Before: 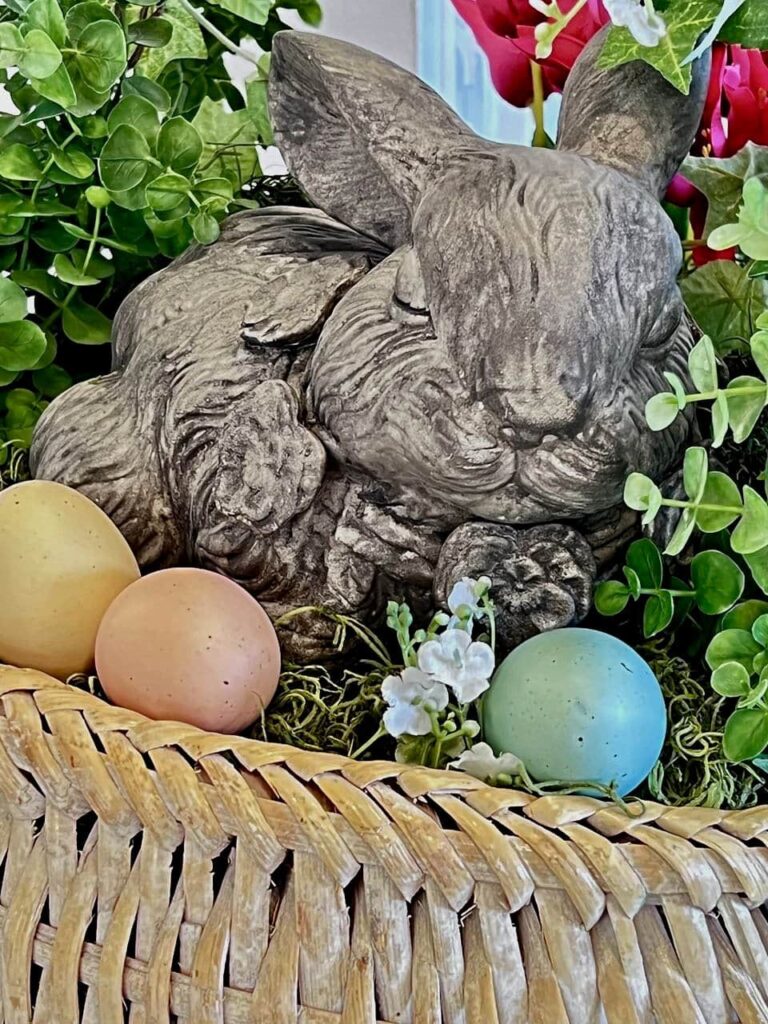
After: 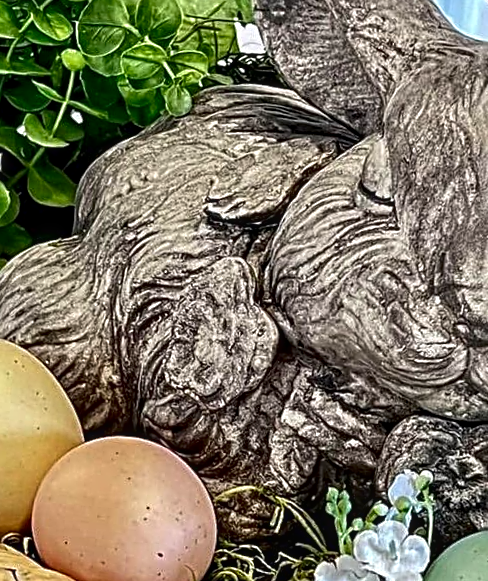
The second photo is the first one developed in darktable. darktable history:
sharpen: on, module defaults
local contrast: on, module defaults
crop and rotate: angle -4.81°, left 2.22%, top 6.946%, right 27.345%, bottom 30.083%
contrast equalizer: octaves 7, y [[0.502, 0.505, 0.512, 0.529, 0.564, 0.588], [0.5 ×6], [0.502, 0.505, 0.512, 0.529, 0.564, 0.588], [0, 0.001, 0.001, 0.004, 0.008, 0.011], [0, 0.001, 0.001, 0.004, 0.008, 0.011]]
contrast brightness saturation: contrast 0.066, brightness -0.132, saturation 0.064
exposure: exposure 0.378 EV, compensate highlight preservation false
